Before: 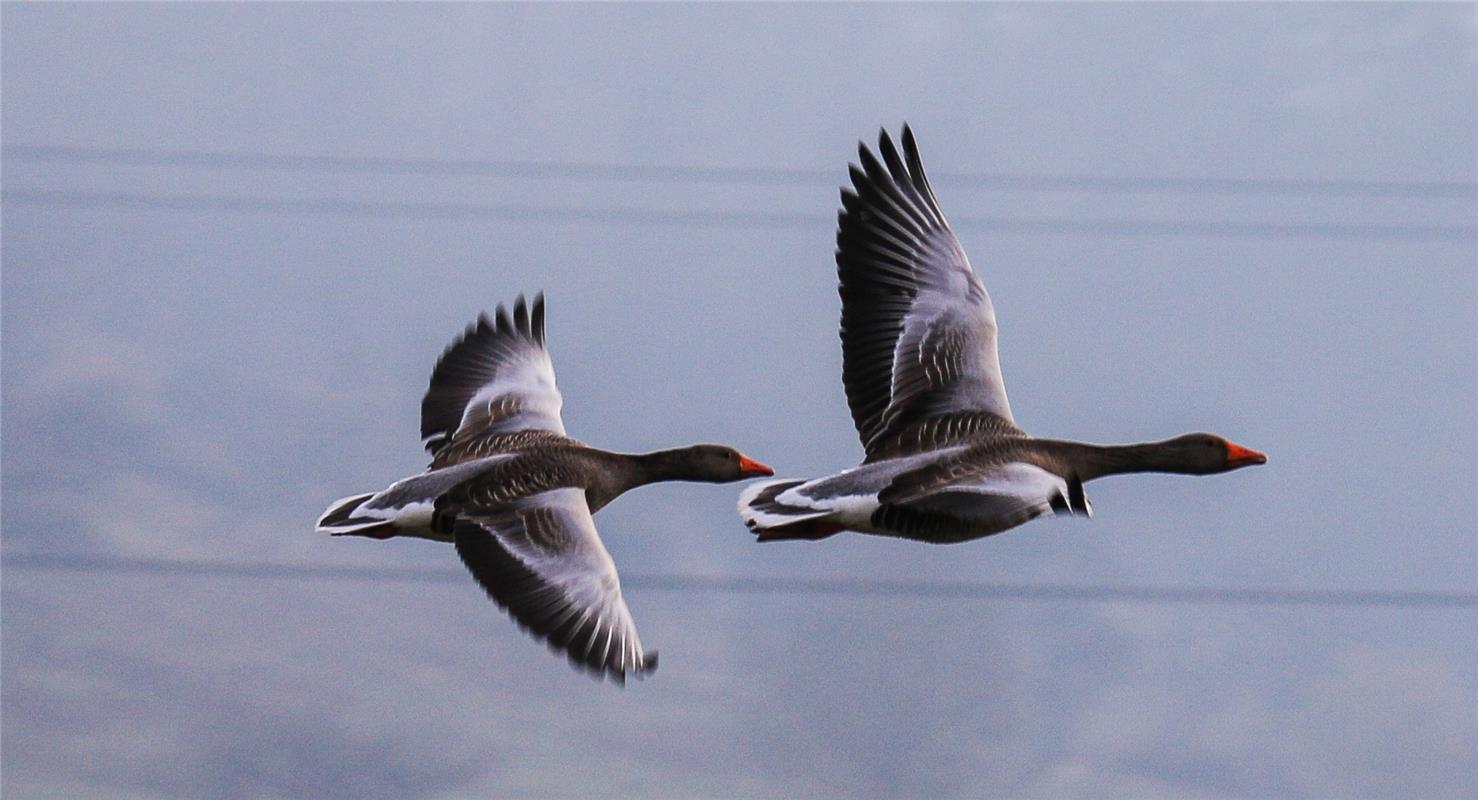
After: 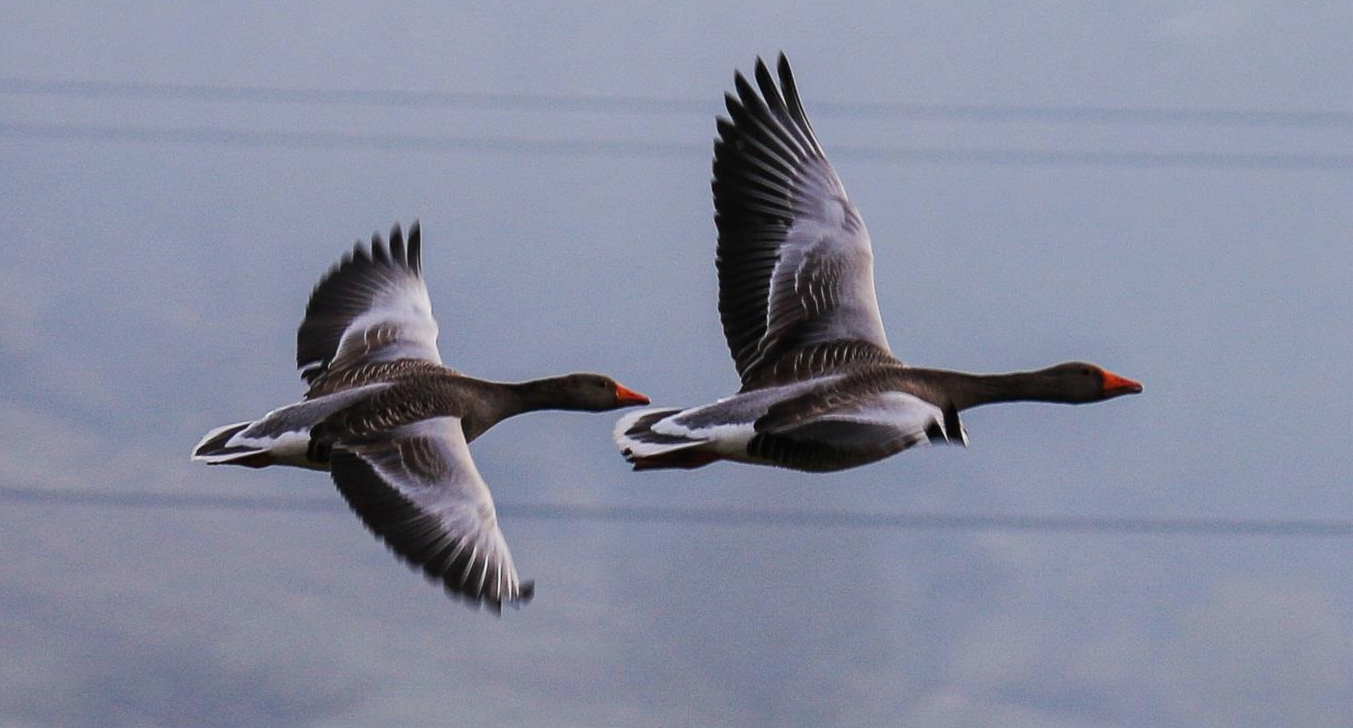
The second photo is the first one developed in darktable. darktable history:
crop and rotate: left 8.417%, top 8.95%
exposure: exposure -0.205 EV, compensate highlight preservation false
